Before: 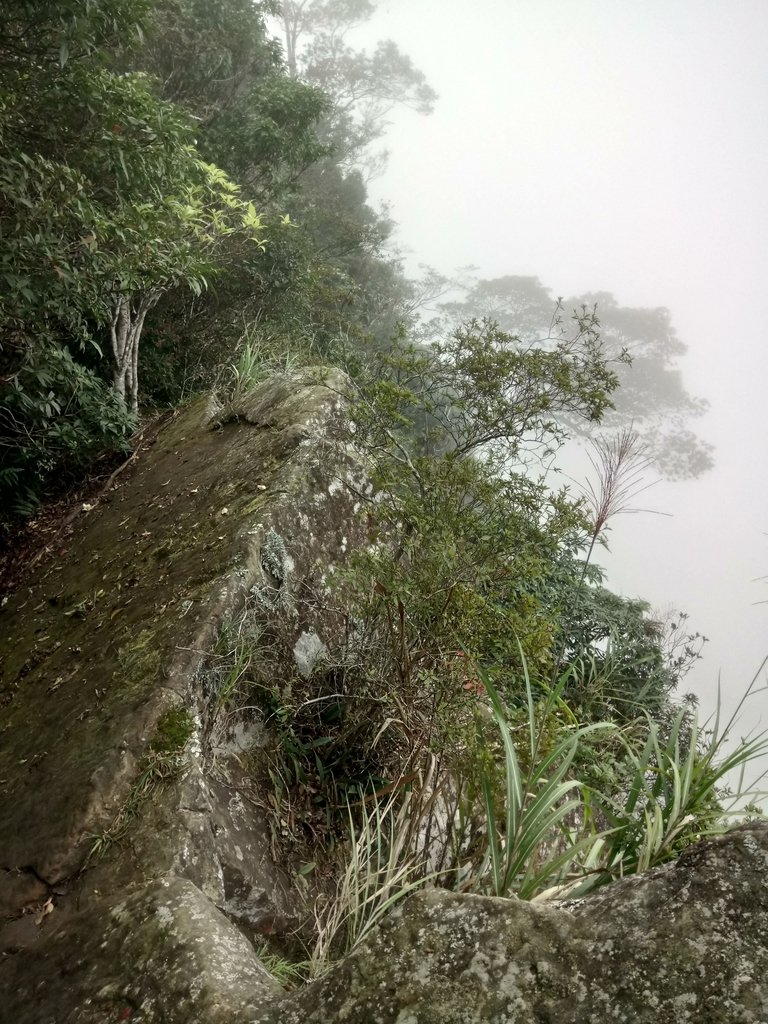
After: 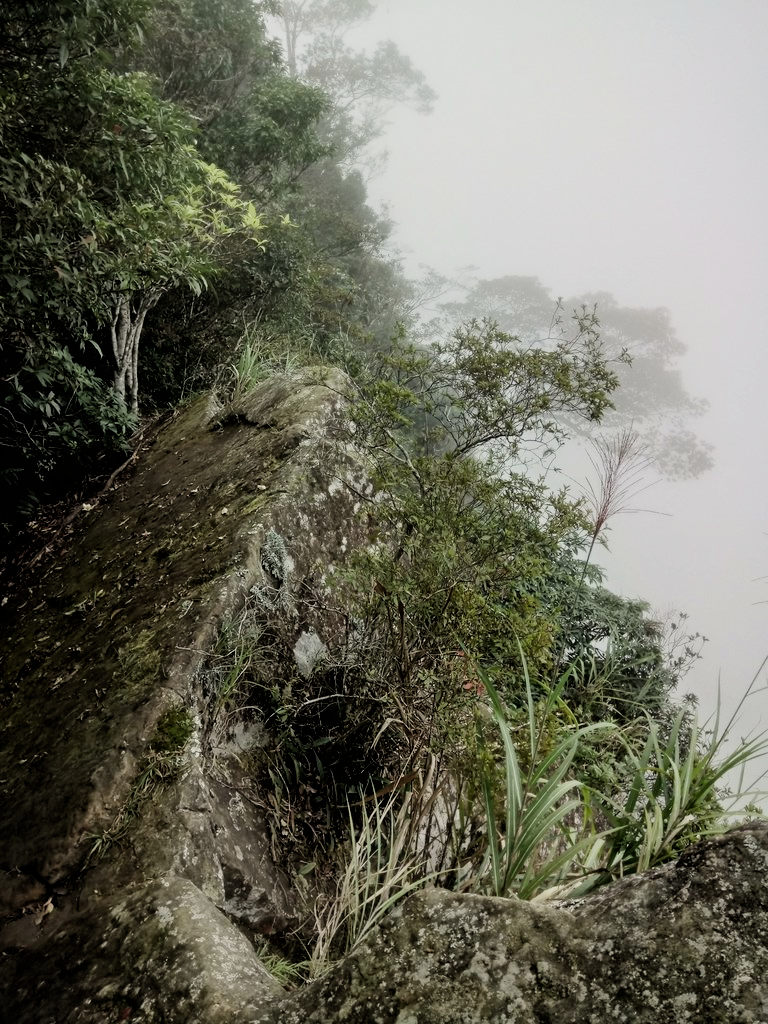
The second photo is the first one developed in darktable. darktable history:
filmic rgb: black relative exposure -5.07 EV, white relative exposure 3.99 EV, hardness 2.88, contrast 1.097
